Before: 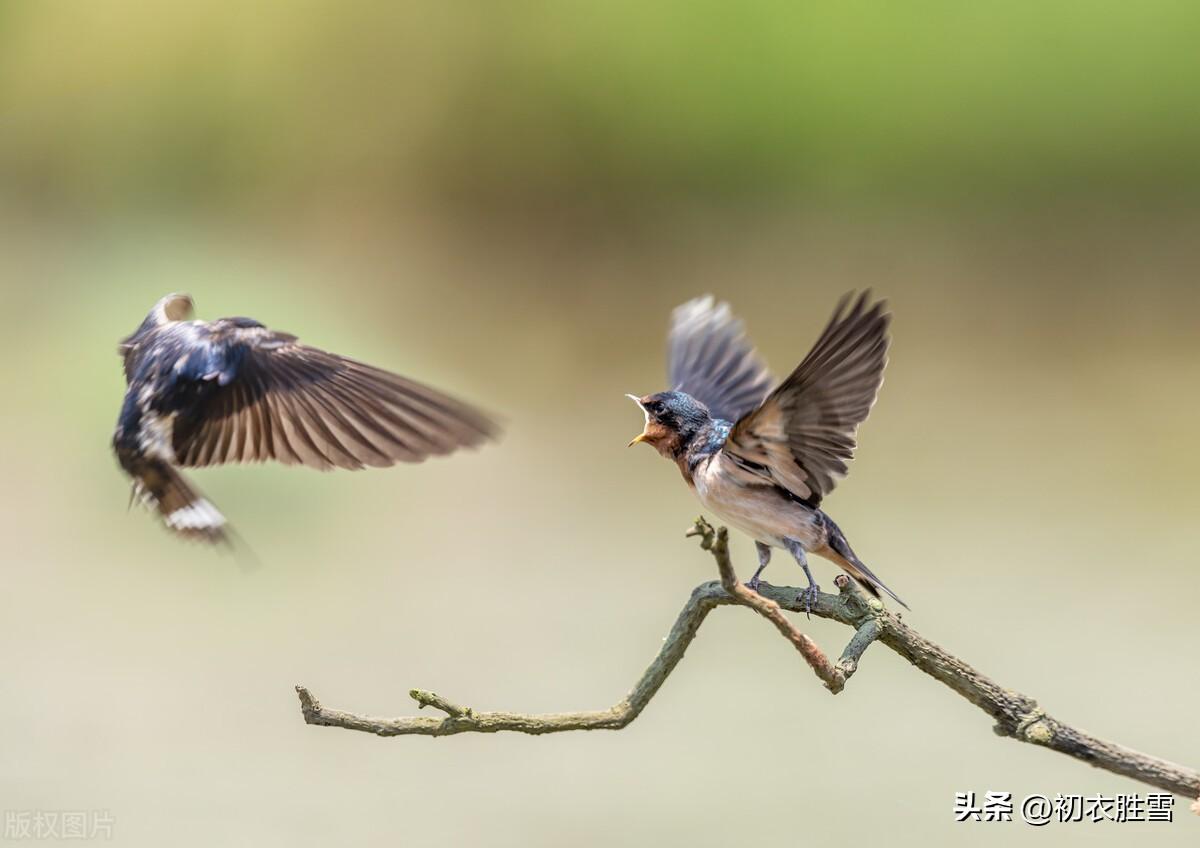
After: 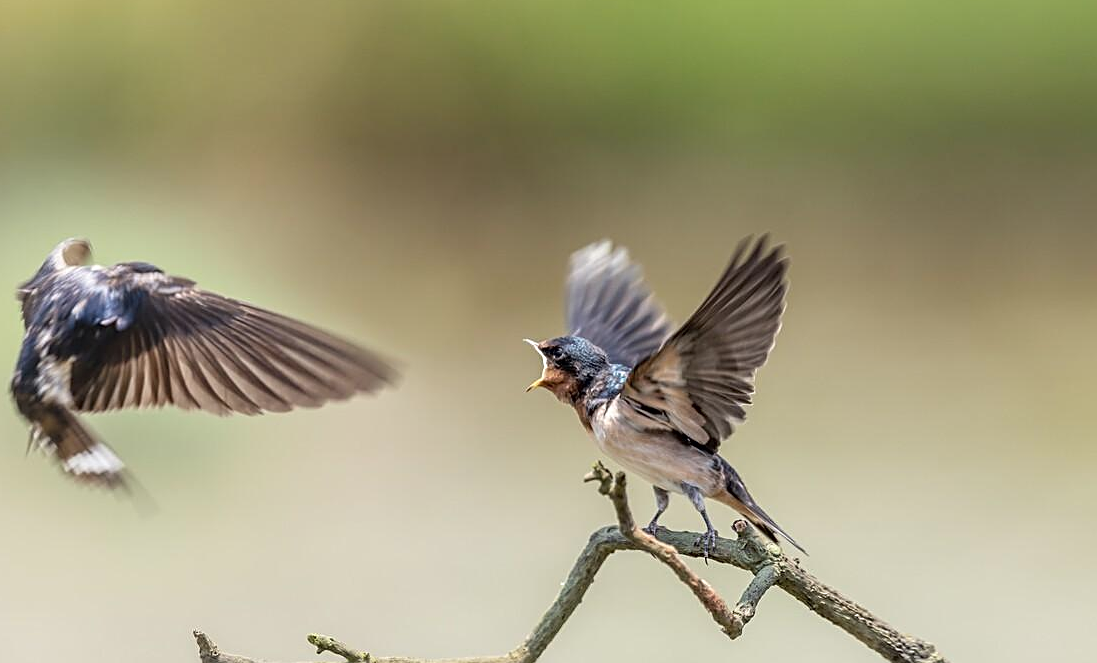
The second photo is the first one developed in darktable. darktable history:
crop: left 8.534%, top 6.541%, bottom 15.252%
sharpen: on, module defaults
contrast brightness saturation: saturation -0.089
